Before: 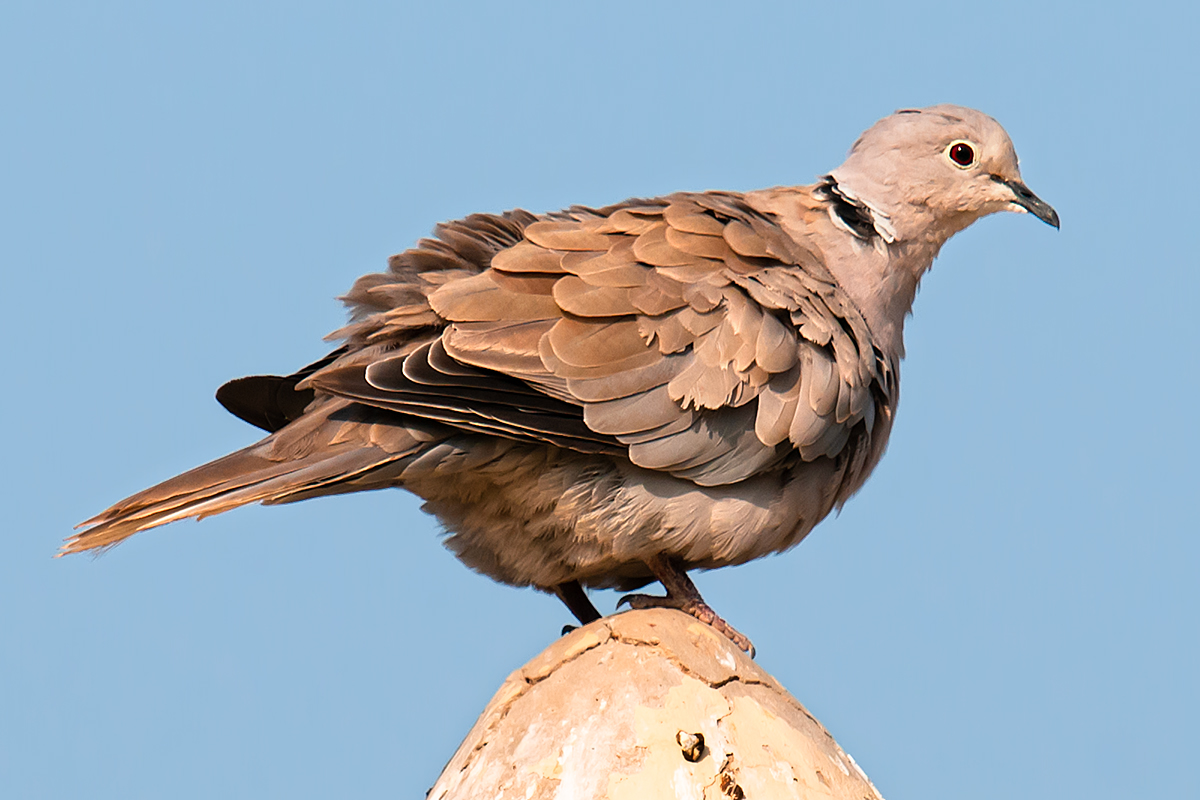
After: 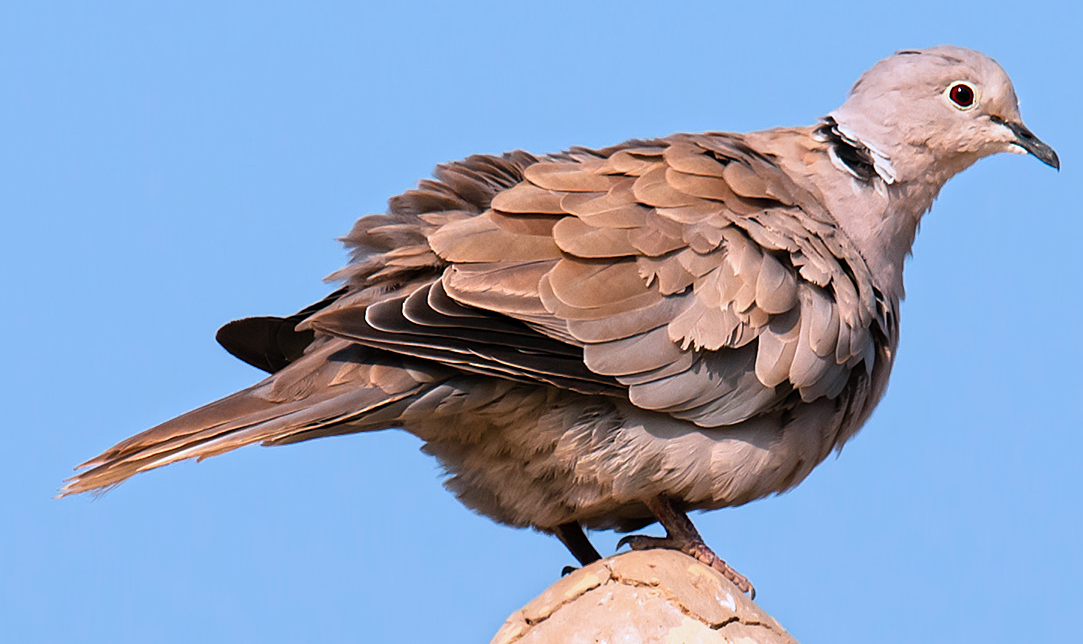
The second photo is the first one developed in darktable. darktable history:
crop: top 7.464%, right 9.691%, bottom 11.999%
color calibration: gray › normalize channels true, illuminant as shot in camera, x 0.37, y 0.382, temperature 4315 K, gamut compression 0.013
